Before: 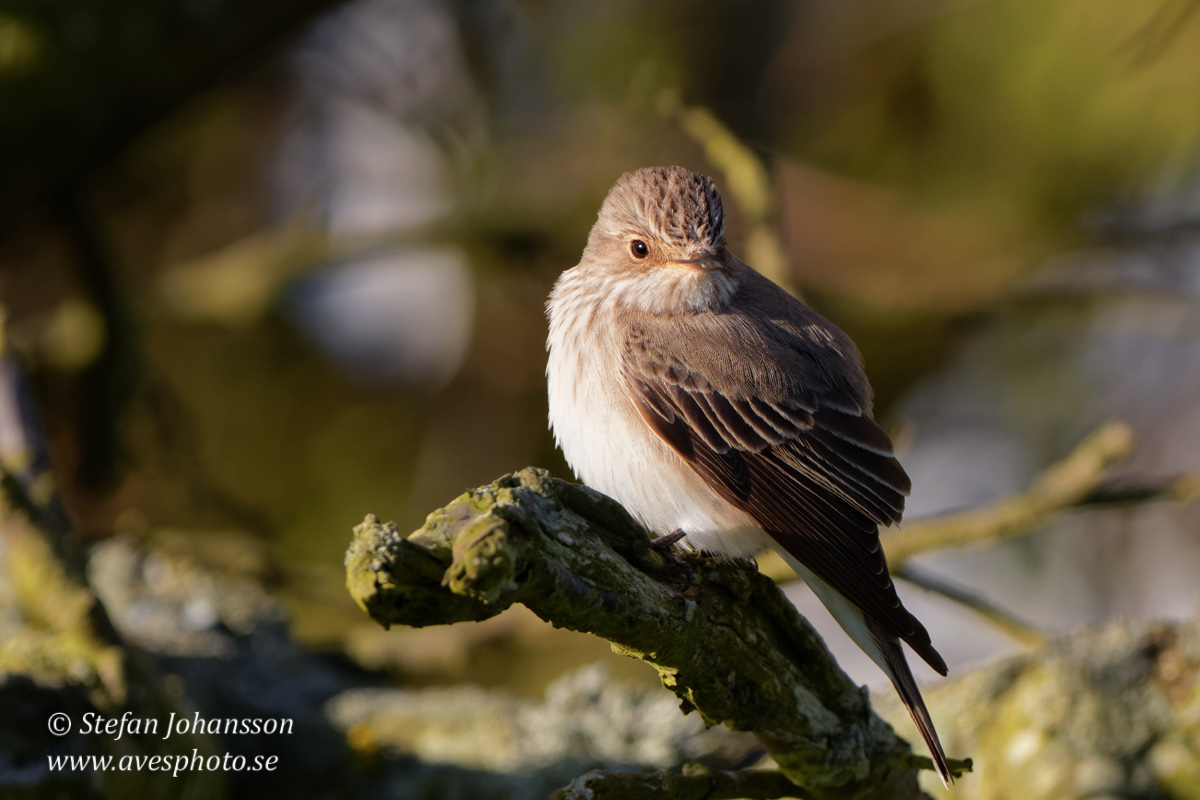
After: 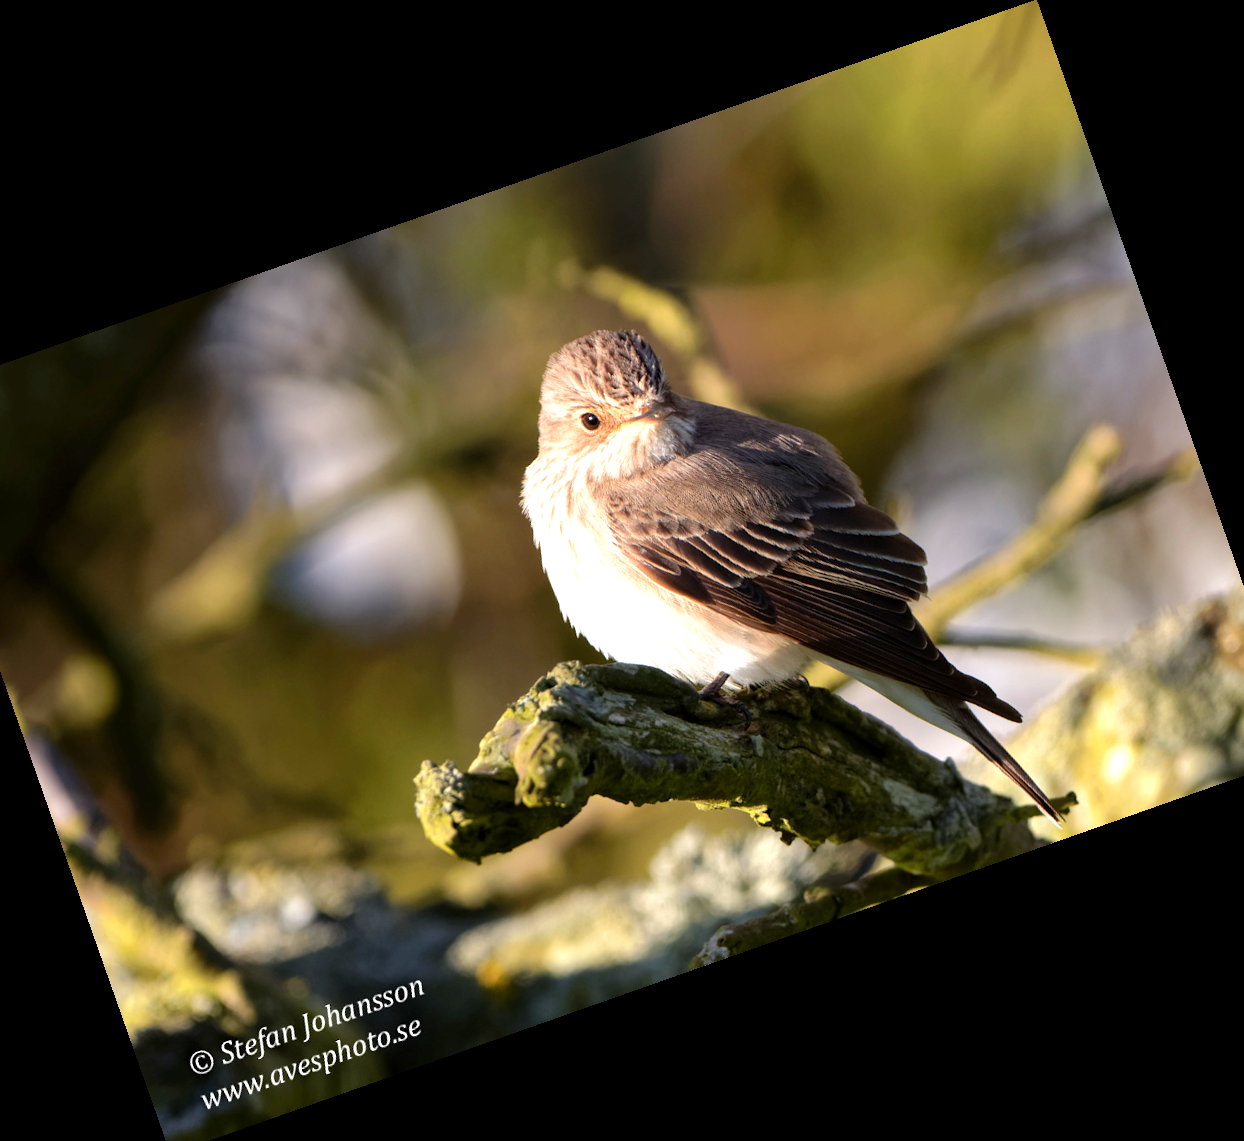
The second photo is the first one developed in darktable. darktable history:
exposure: black level correction 0.001, exposure 0.955 EV, compensate exposure bias true, compensate highlight preservation false
crop and rotate: angle 19.43°, left 6.812%, right 4.125%, bottom 1.087%
